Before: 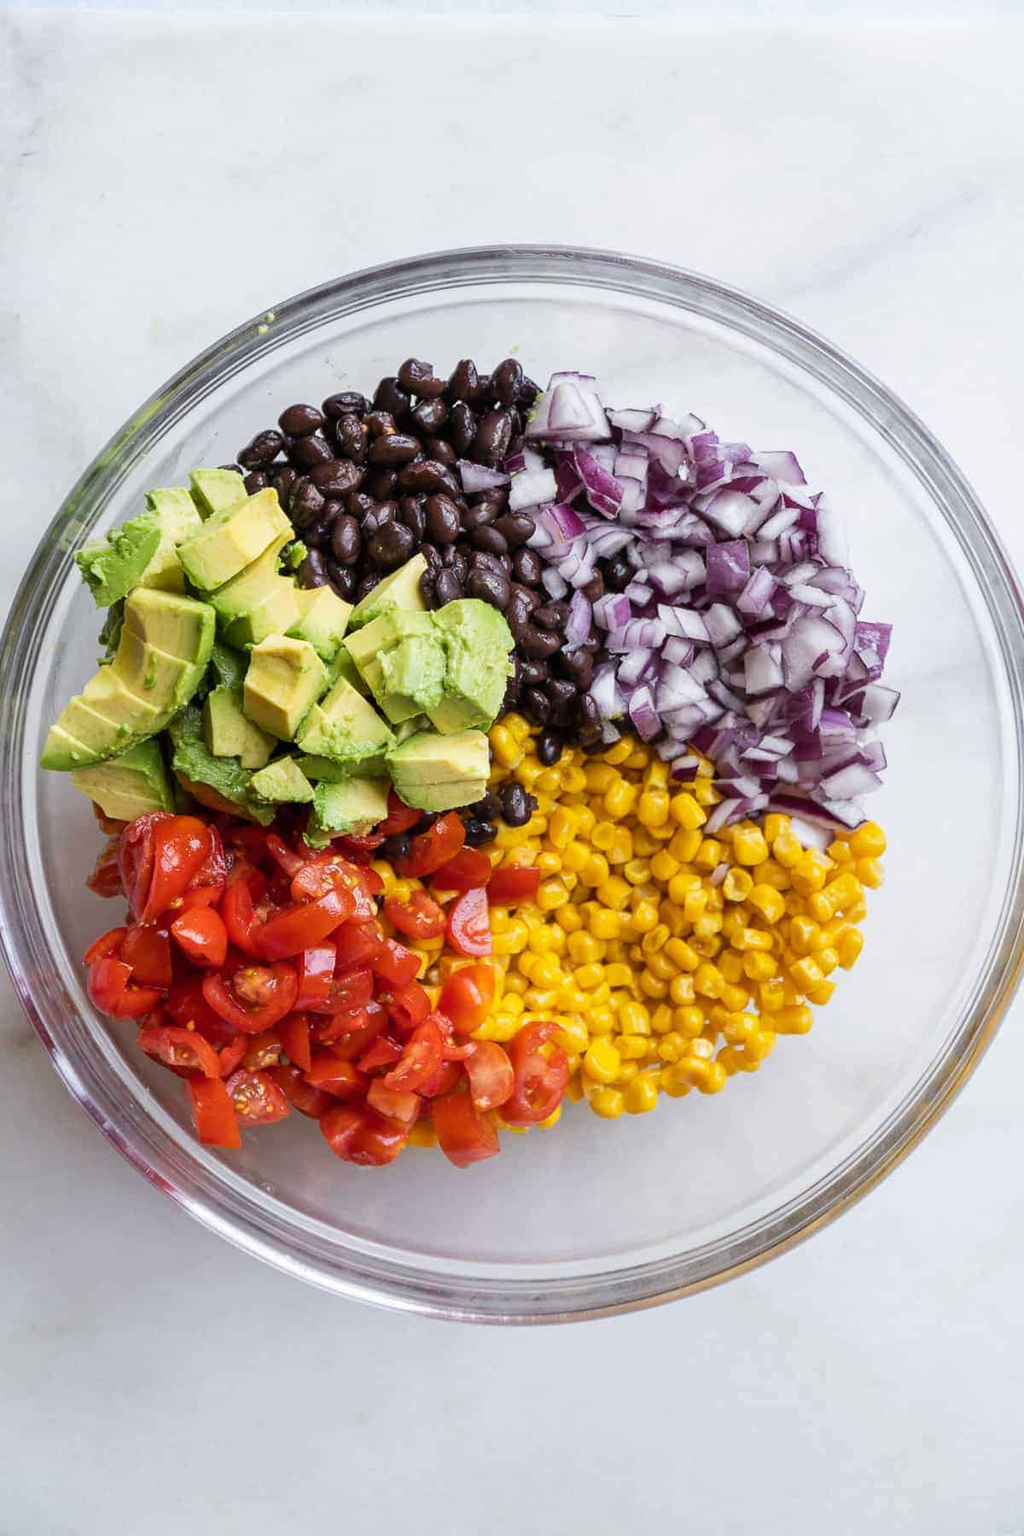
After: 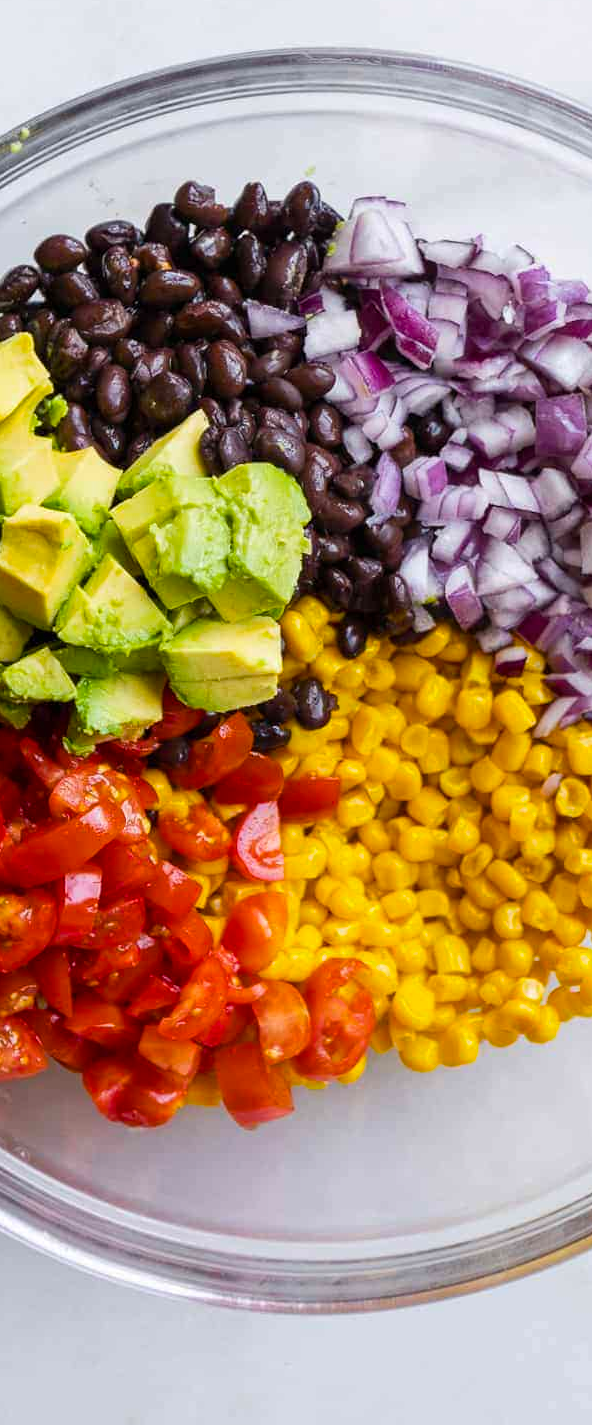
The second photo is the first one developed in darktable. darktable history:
crop and rotate: angle 0.024°, left 24.374%, top 13.26%, right 26.242%, bottom 7.504%
color balance rgb: perceptual saturation grading › global saturation 29.411%, global vibrance 14.947%
